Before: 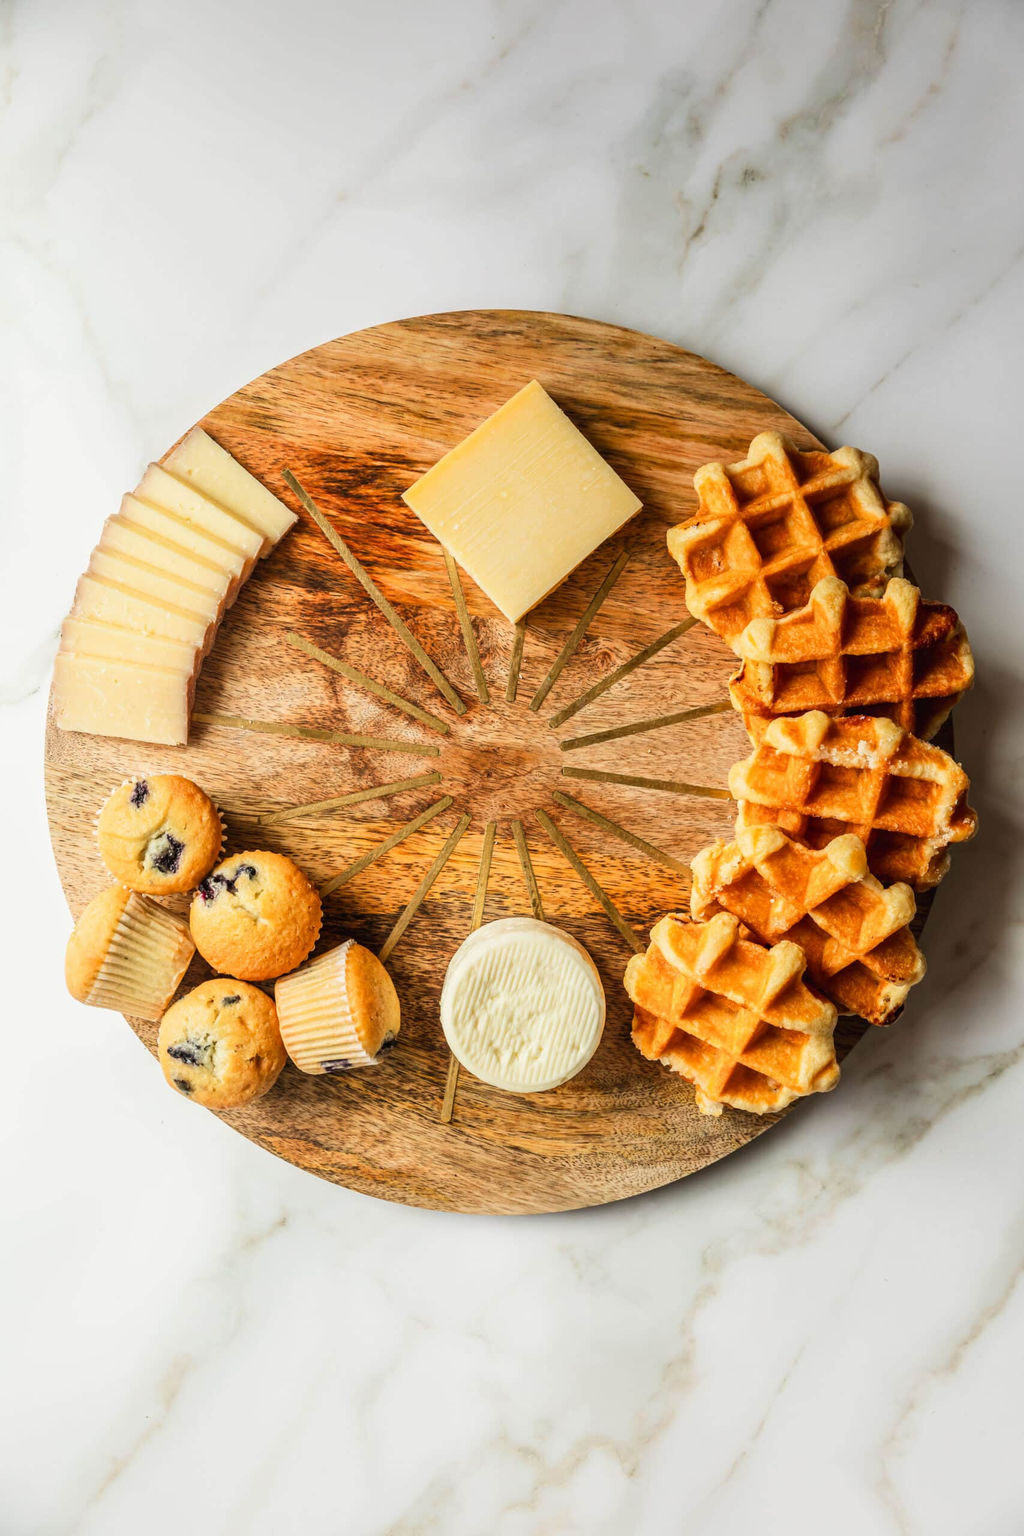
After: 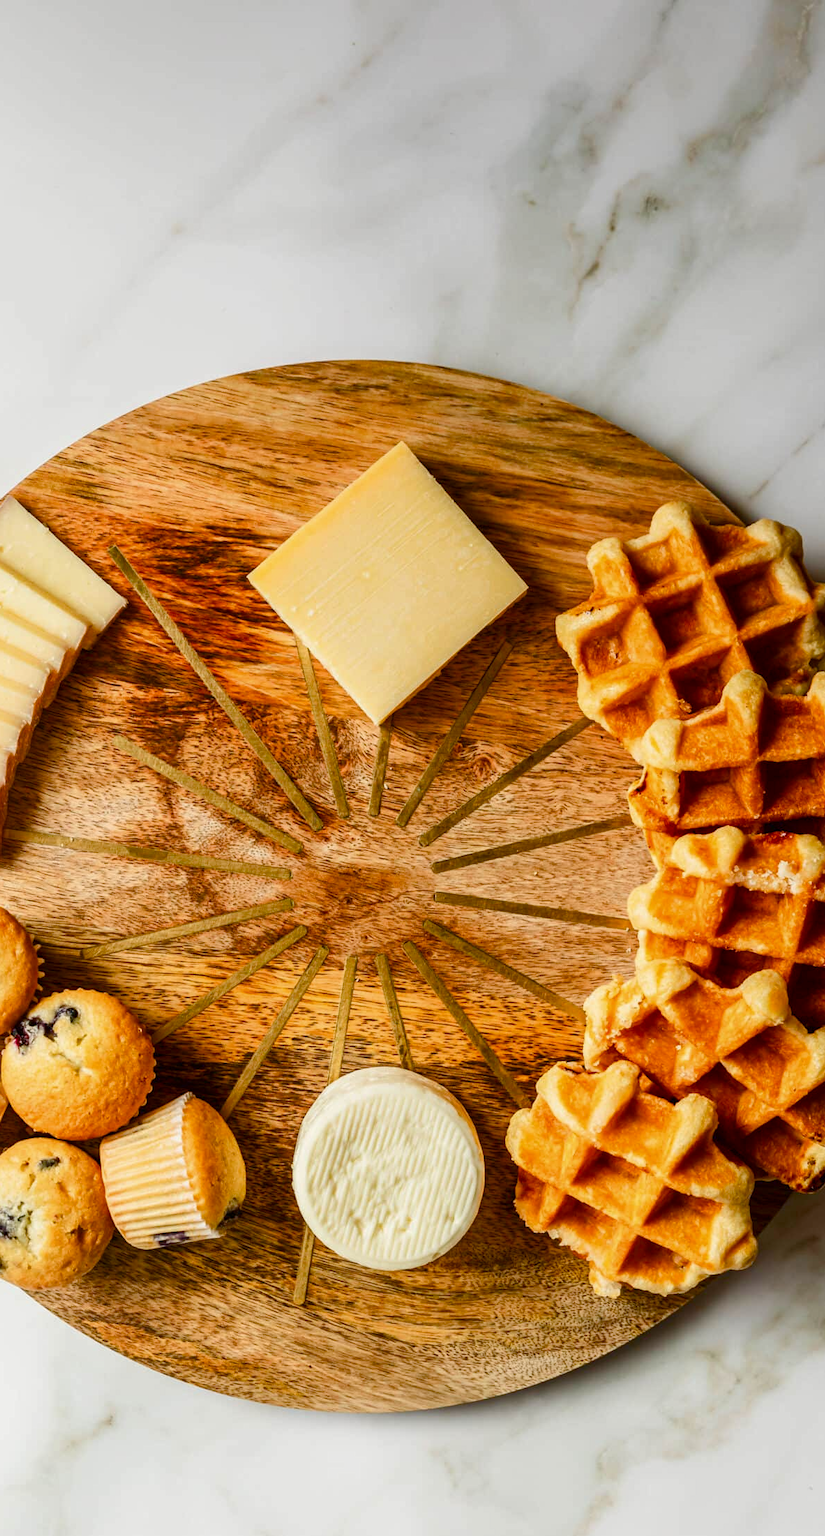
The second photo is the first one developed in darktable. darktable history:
tone equalizer: on, module defaults
crop: left 18.479%, right 12.2%, bottom 13.971%
contrast brightness saturation: brightness -0.09
color balance rgb: perceptual saturation grading › global saturation 20%, perceptual saturation grading › highlights -25%, perceptual saturation grading › shadows 50%
